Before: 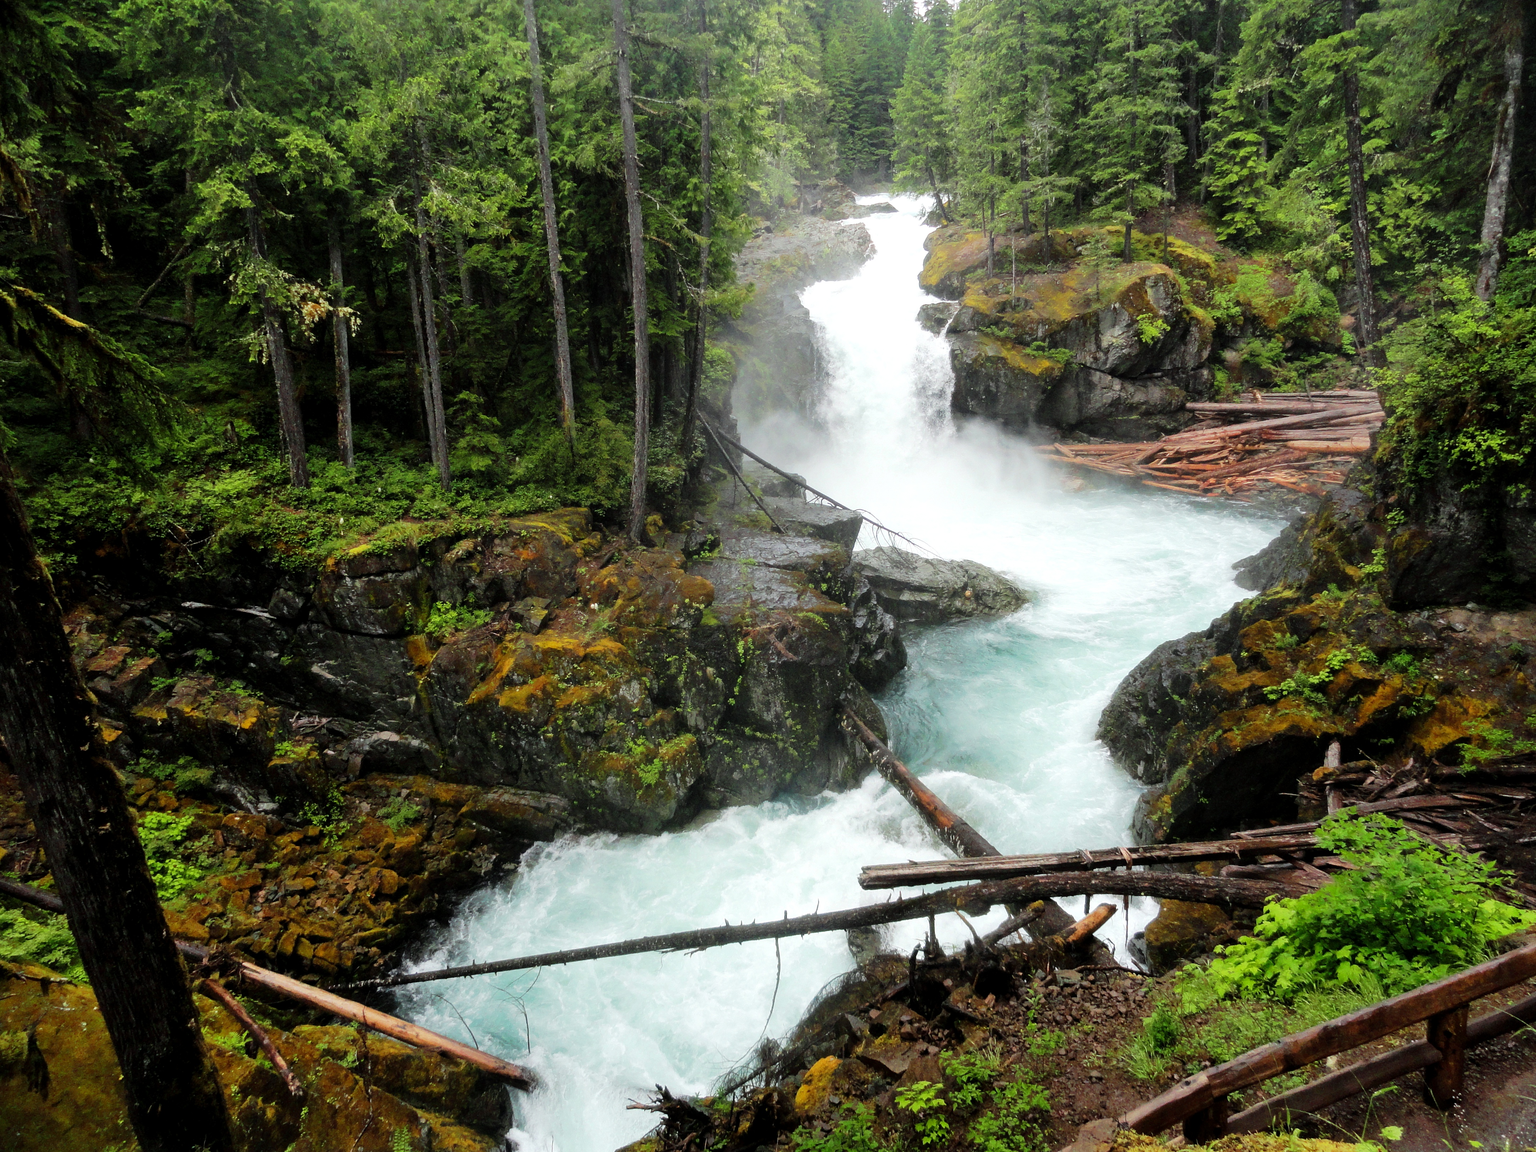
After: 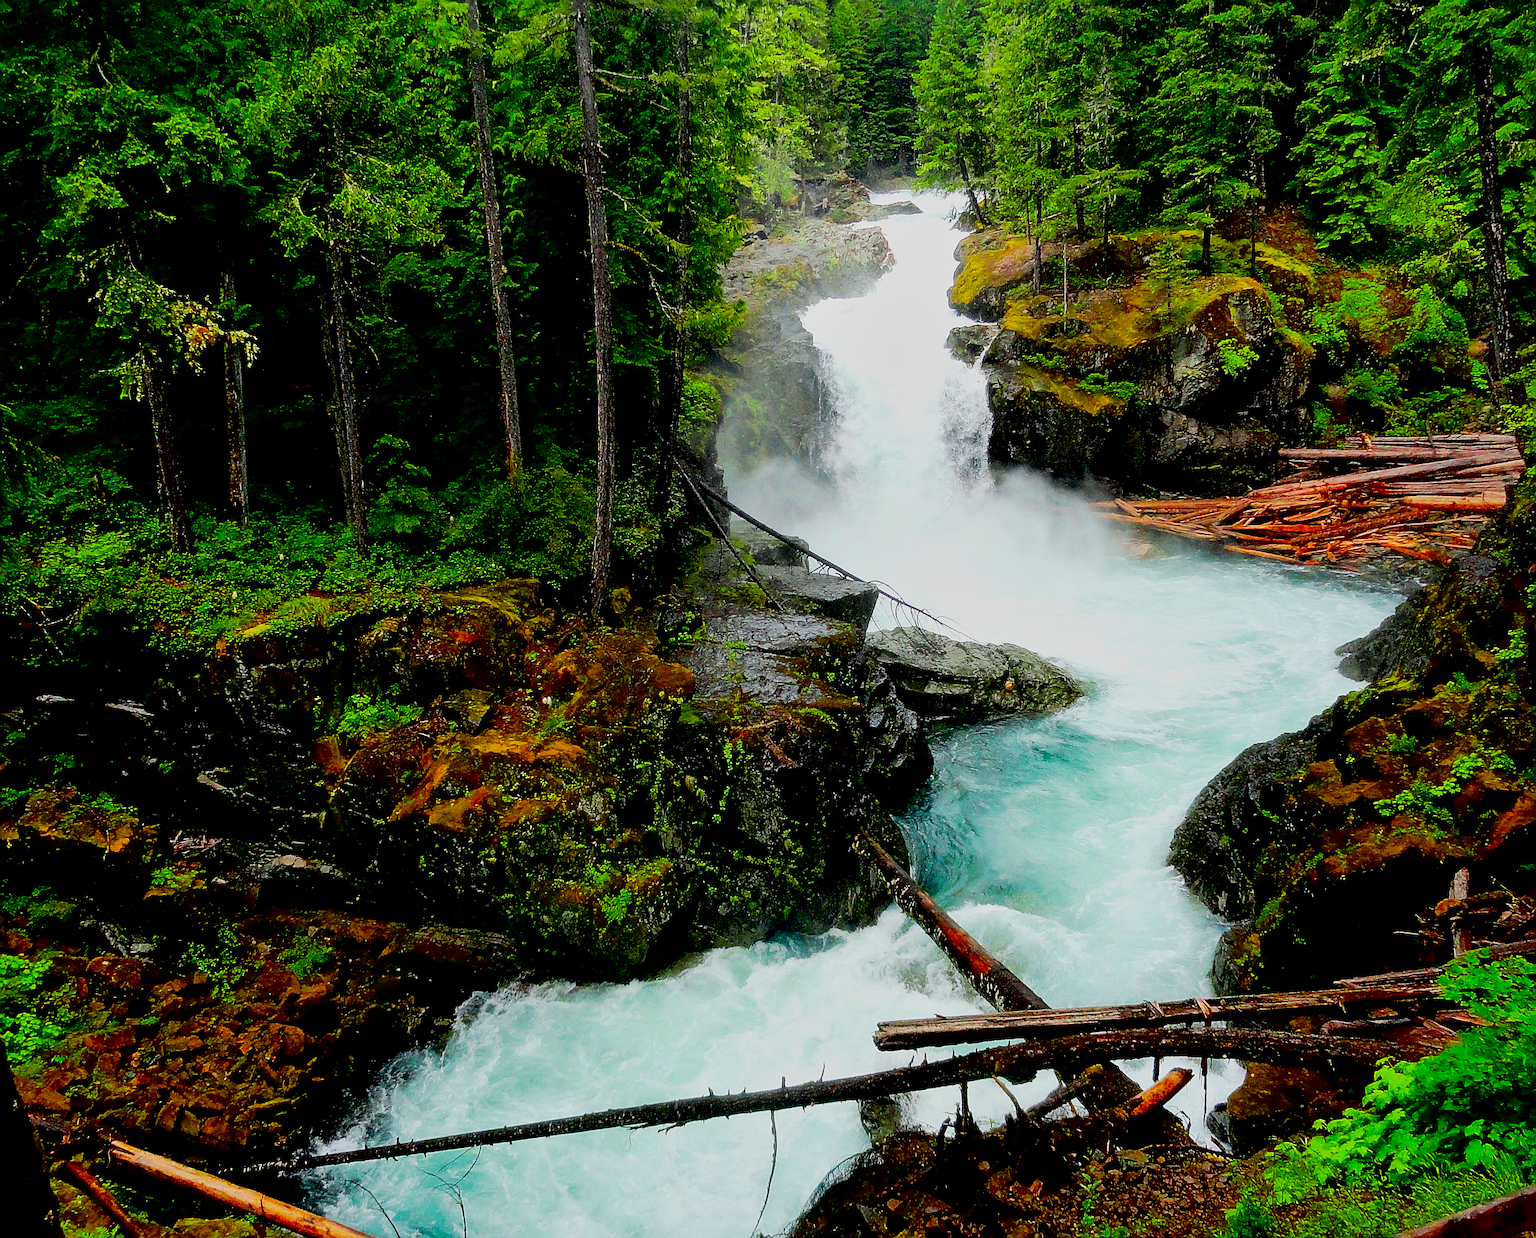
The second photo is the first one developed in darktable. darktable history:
local contrast: mode bilateral grid, contrast 20, coarseness 50, detail 120%, midtone range 0.2
filmic rgb: black relative exposure -7.75 EV, white relative exposure 4.4 EV, threshold 3 EV, target black luminance 0%, hardness 3.76, latitude 50.51%, contrast 1.074, highlights saturation mix 10%, shadows ↔ highlights balance -0.22%, color science v4 (2020), enable highlight reconstruction true
contrast brightness saturation: contrast 0.19, brightness -0.11, saturation 0.21
shadows and highlights: shadows 25, white point adjustment -3, highlights -30
crop: left 9.929%, top 3.475%, right 9.188%, bottom 9.529%
color zones: curves: ch0 [(0, 0.613) (0.01, 0.613) (0.245, 0.448) (0.498, 0.529) (0.642, 0.665) (0.879, 0.777) (0.99, 0.613)]; ch1 [(0, 0) (0.143, 0) (0.286, 0) (0.429, 0) (0.571, 0) (0.714, 0) (0.857, 0)], mix -121.96%
exposure: black level correction 0.047, exposure 0.013 EV, compensate highlight preservation false
sharpen: radius 1.685, amount 1.294
